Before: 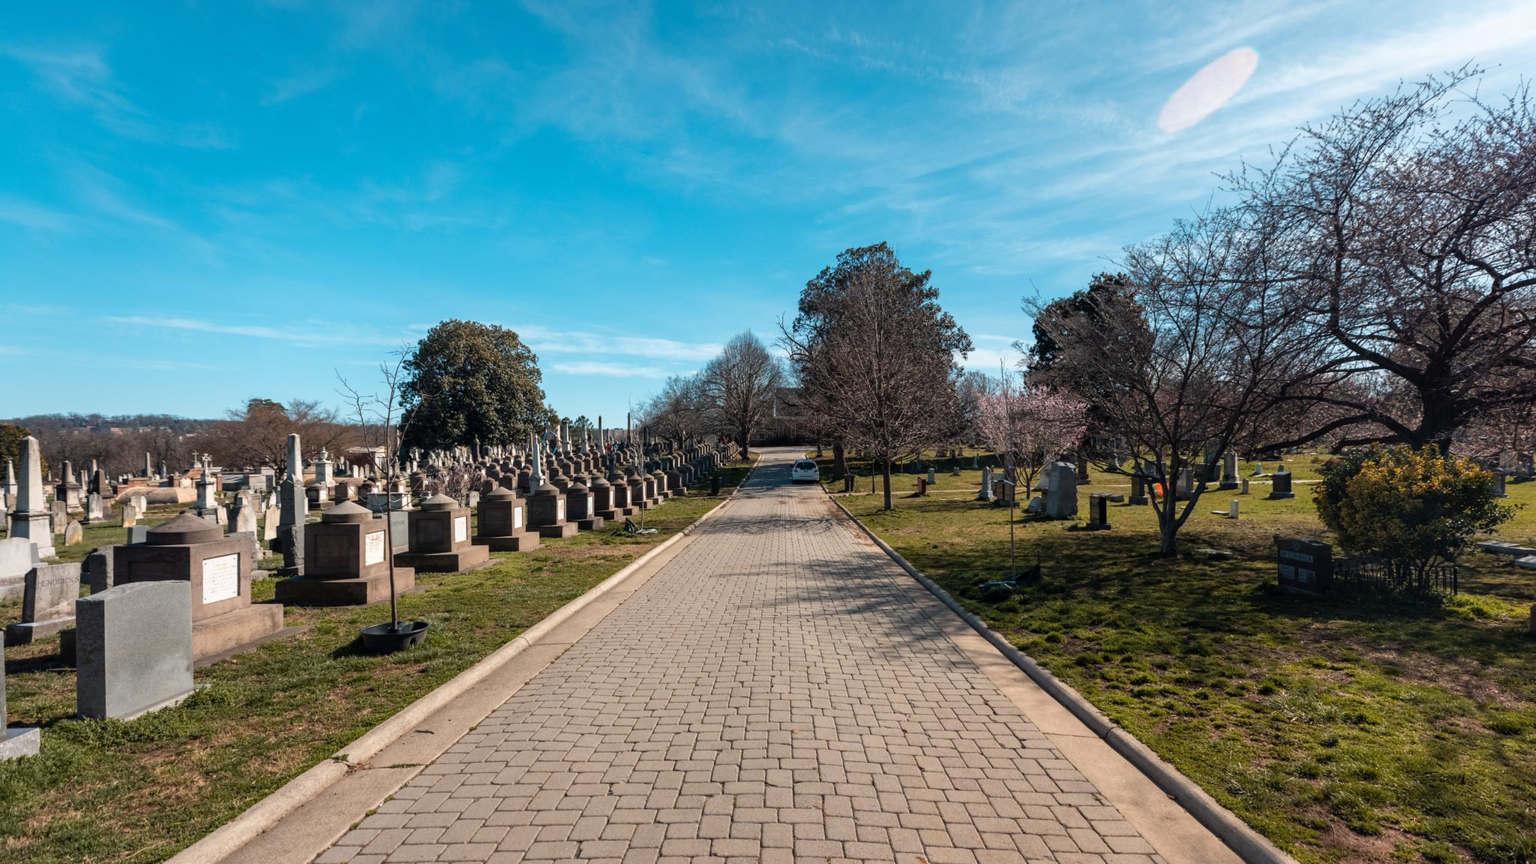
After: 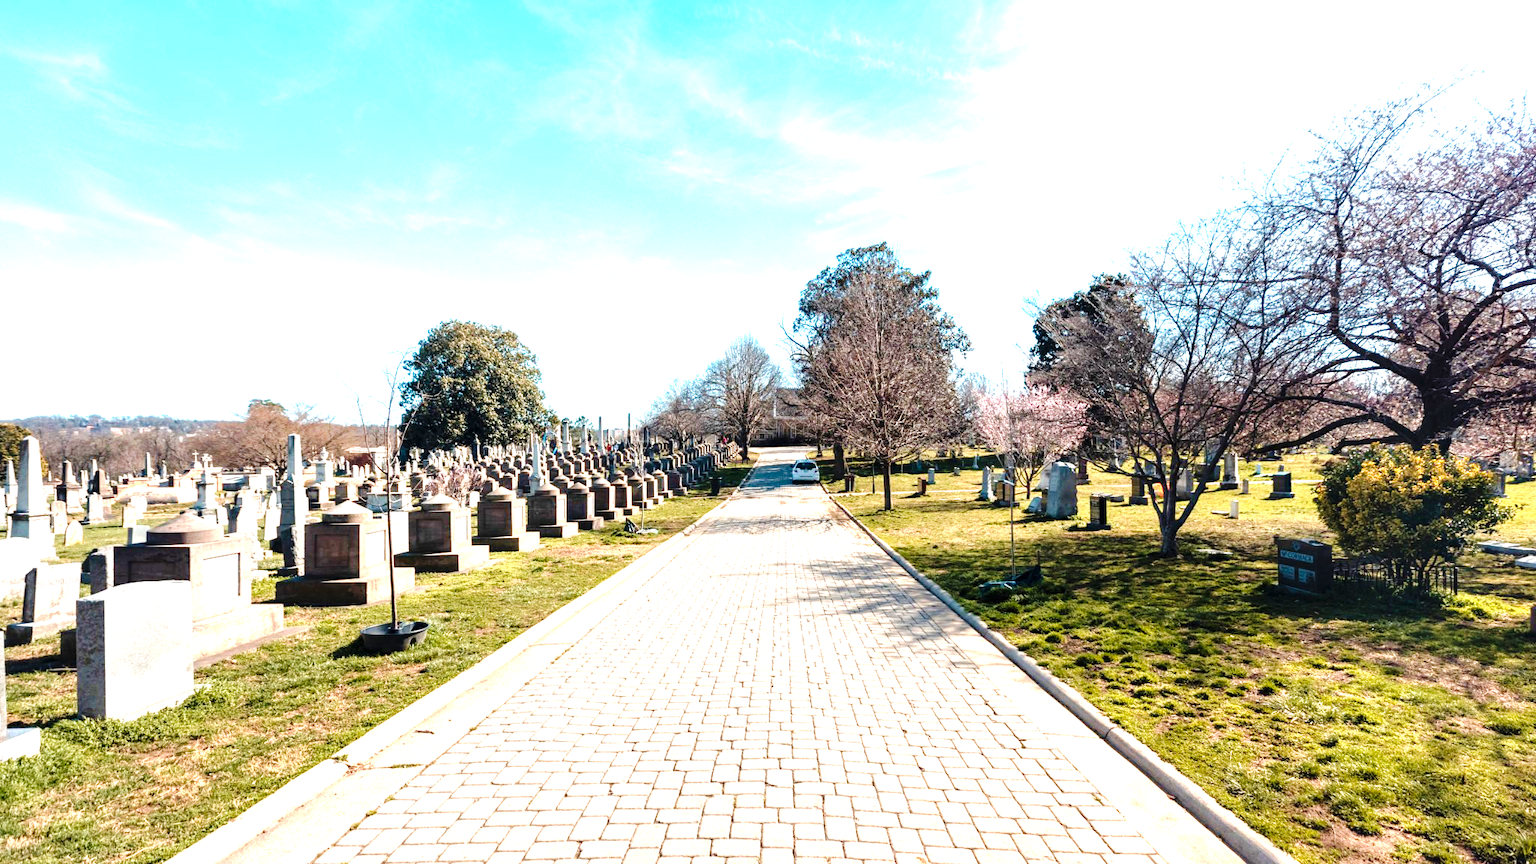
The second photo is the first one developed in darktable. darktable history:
velvia: on, module defaults
exposure: exposure 1.997 EV, compensate highlight preservation false
tone curve: curves: ch0 [(0.003, 0) (0.066, 0.031) (0.16, 0.089) (0.269, 0.218) (0.395, 0.408) (0.517, 0.56) (0.684, 0.734) (0.791, 0.814) (1, 1)]; ch1 [(0, 0) (0.164, 0.115) (0.337, 0.332) (0.39, 0.398) (0.464, 0.461) (0.501, 0.5) (0.507, 0.5) (0.534, 0.532) (0.577, 0.59) (0.652, 0.681) (0.733, 0.764) (0.819, 0.823) (1, 1)]; ch2 [(0, 0) (0.337, 0.382) (0.464, 0.476) (0.501, 0.5) (0.527, 0.54) (0.551, 0.565) (0.628, 0.632) (0.689, 0.686) (1, 1)], preserve colors none
